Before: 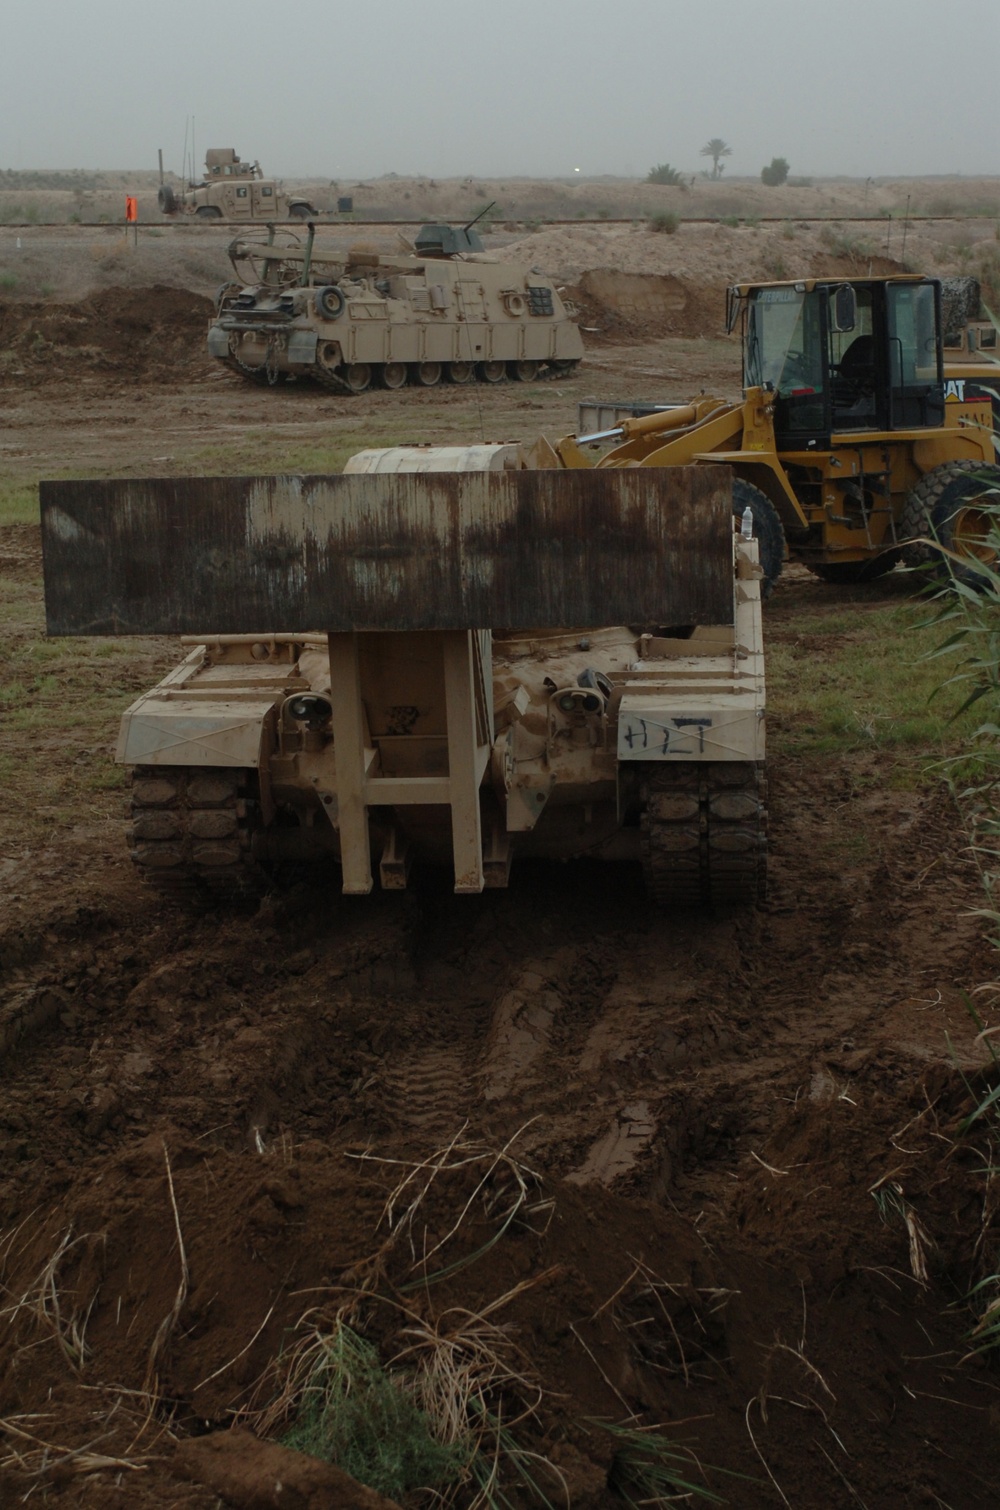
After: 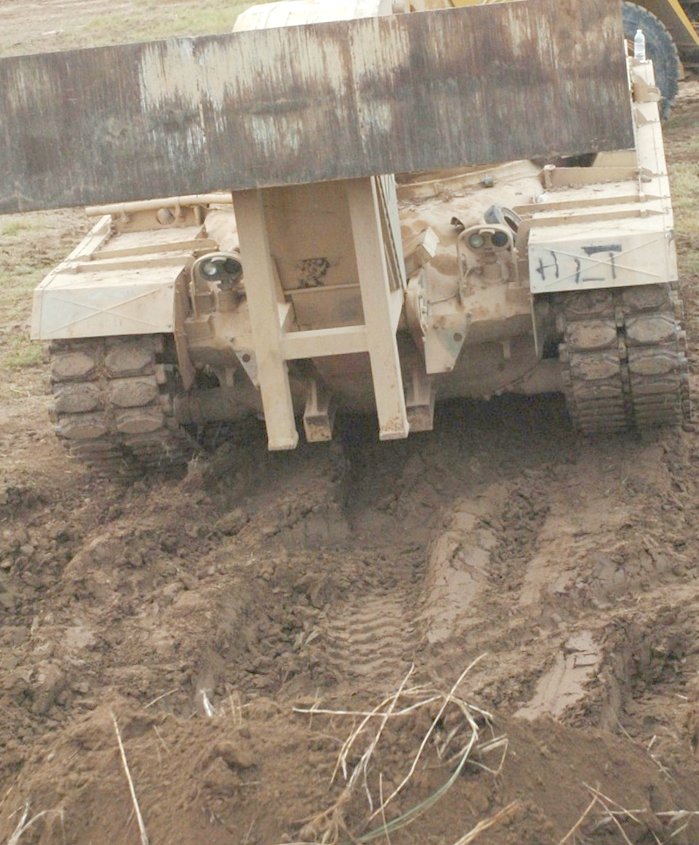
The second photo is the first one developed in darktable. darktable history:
rotate and perspective: rotation -4.98°, automatic cropping off
crop: left 13.312%, top 31.28%, right 24.627%, bottom 15.582%
exposure: exposure 0.722 EV
